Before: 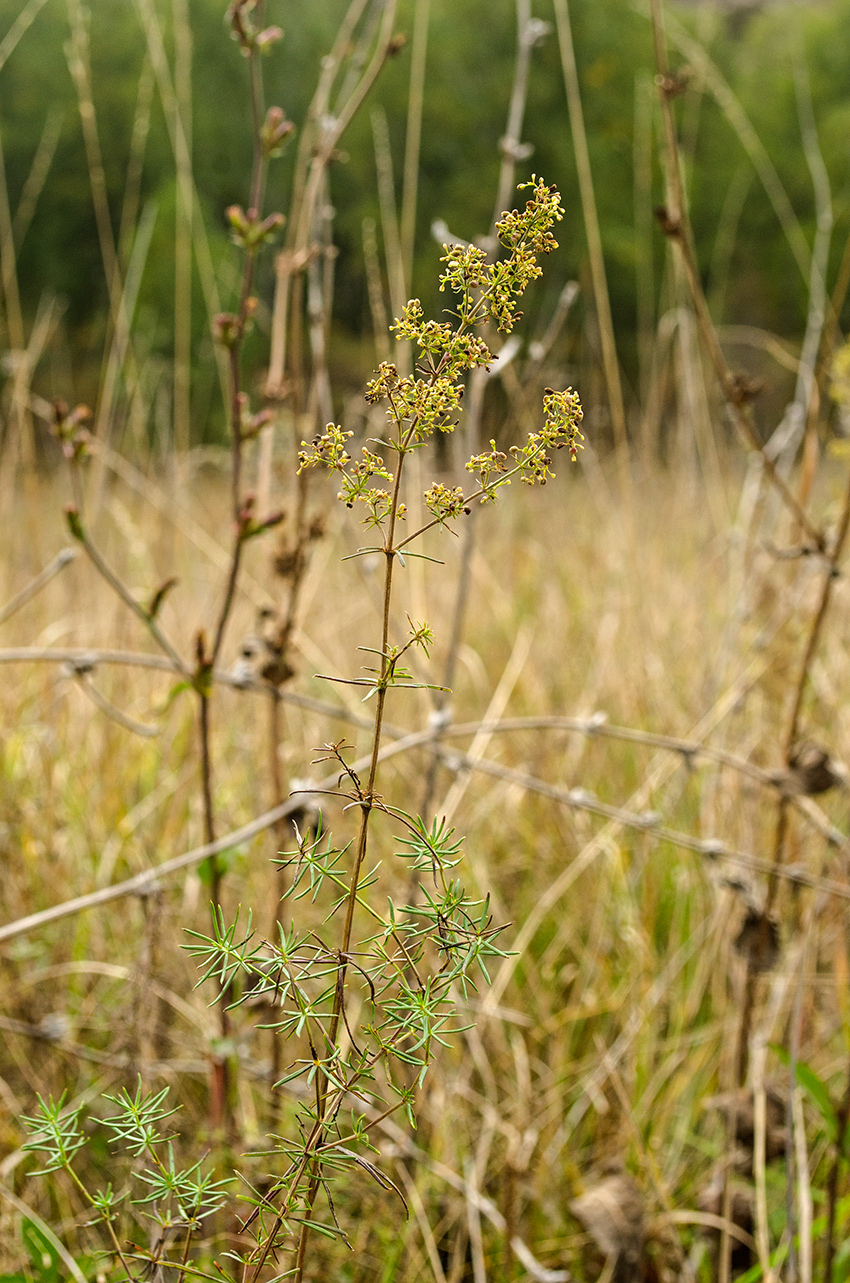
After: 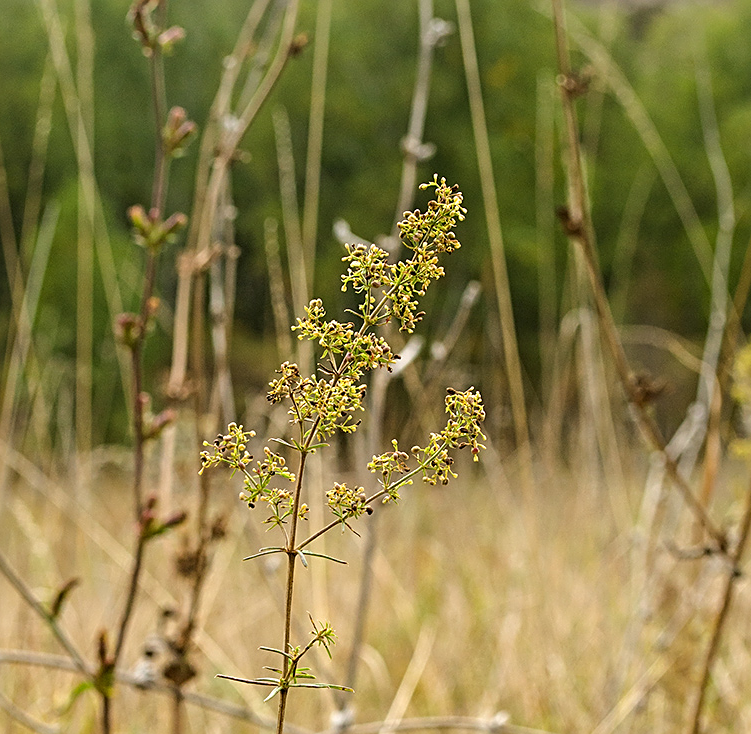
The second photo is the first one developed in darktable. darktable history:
exposure: compensate highlight preservation false
crop and rotate: left 11.617%, bottom 42.76%
sharpen: amount 0.477
